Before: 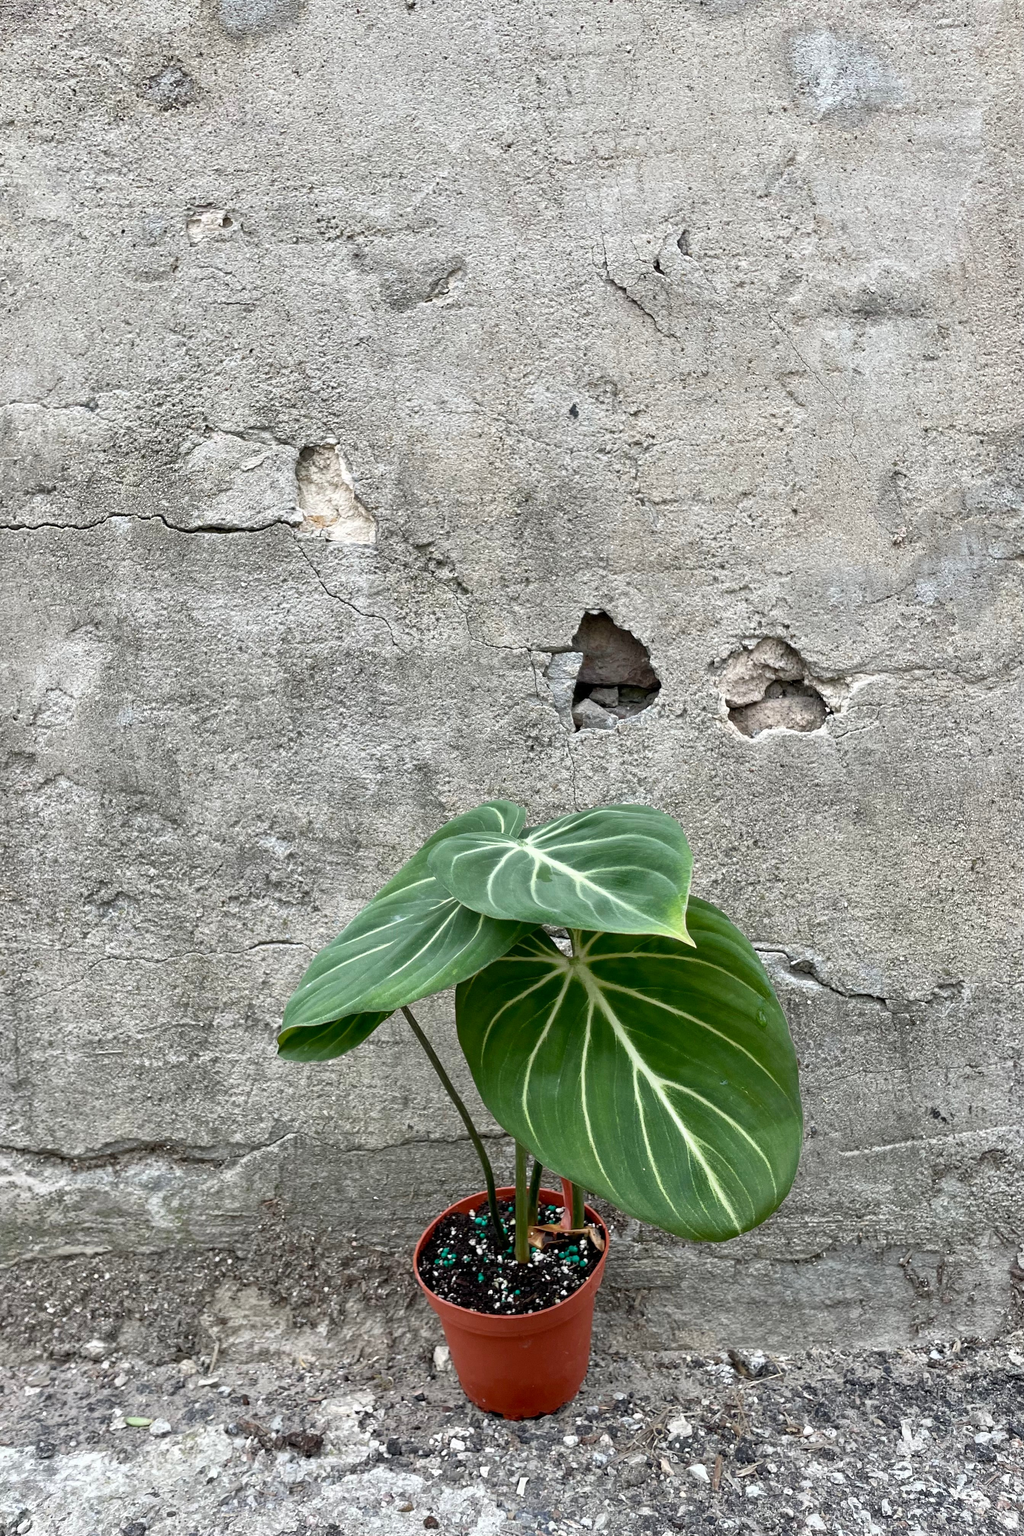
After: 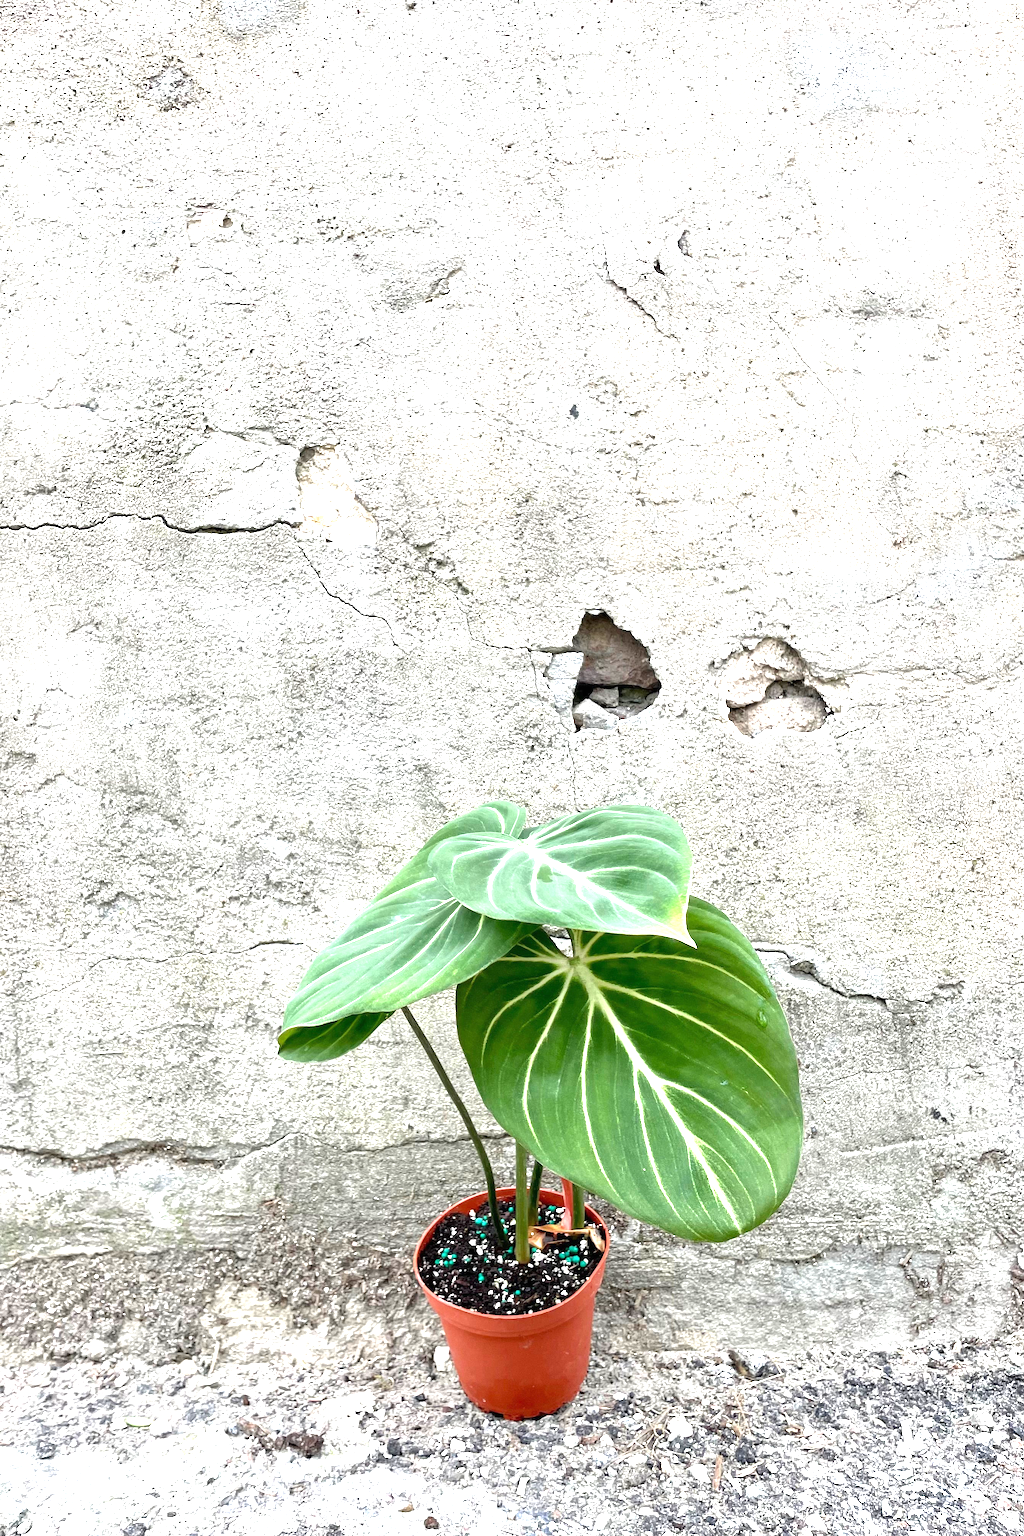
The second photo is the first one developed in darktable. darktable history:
exposure: black level correction 0, exposure 1.581 EV, compensate highlight preservation false
